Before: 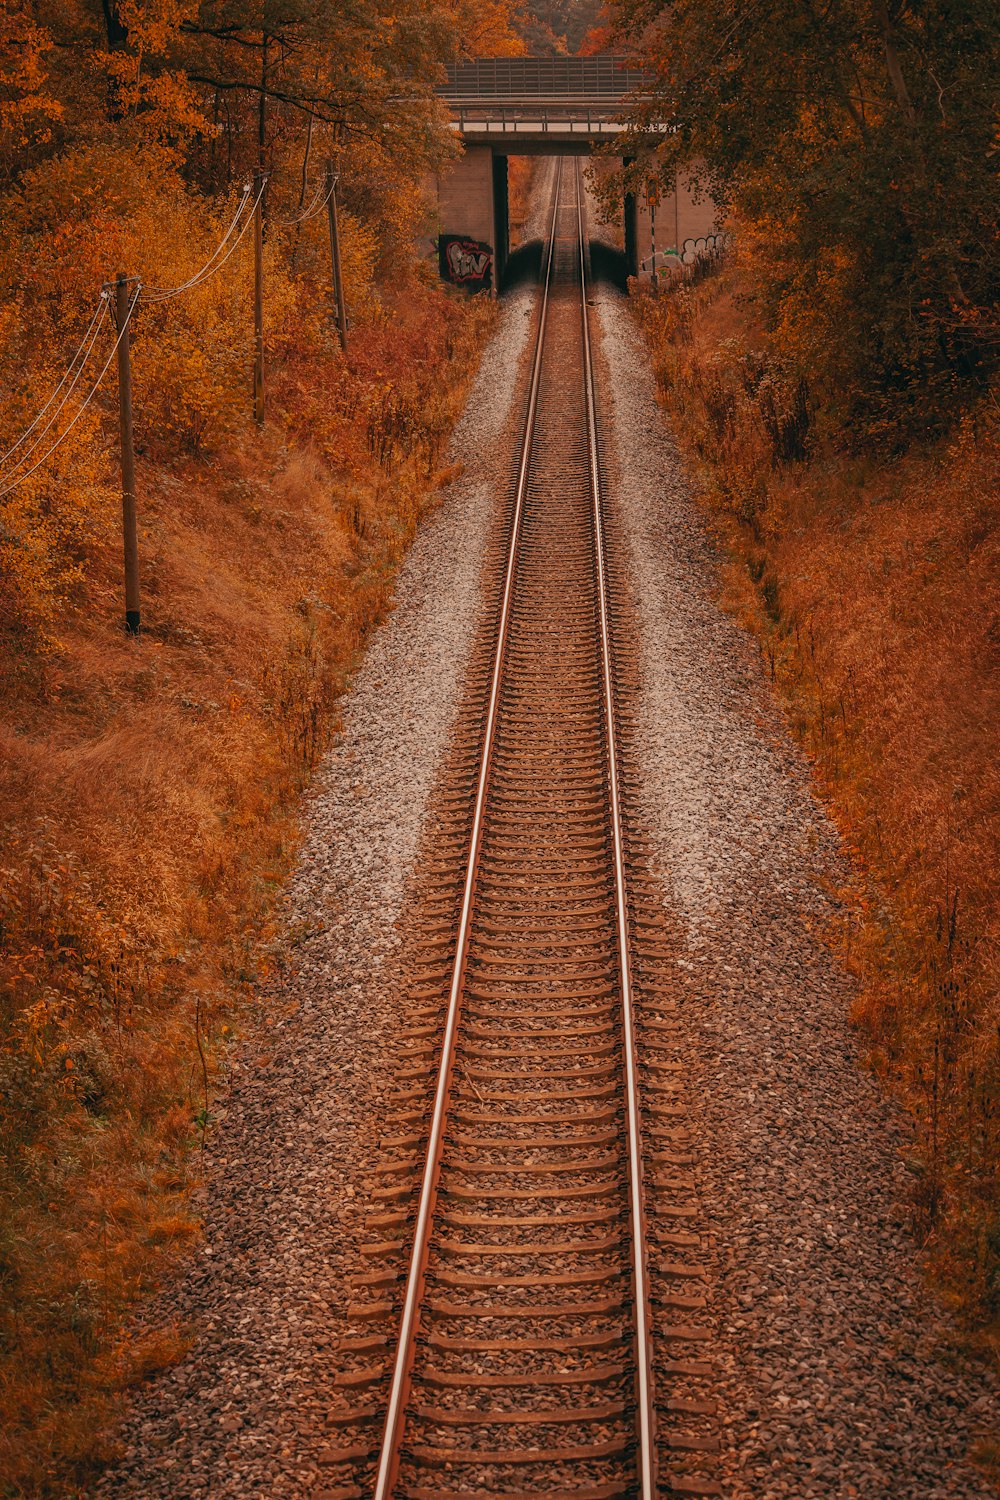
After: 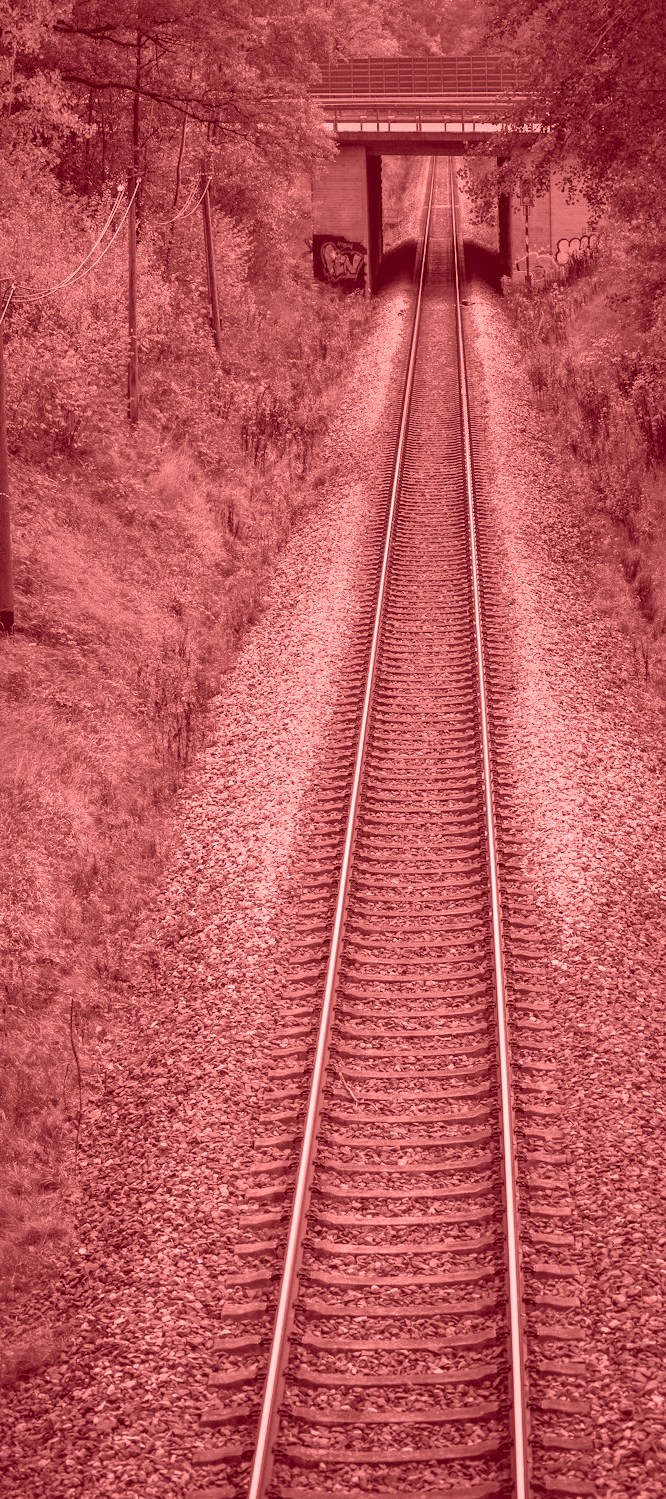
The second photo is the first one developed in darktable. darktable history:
colorize: saturation 60%, source mix 100%
local contrast: mode bilateral grid, contrast 30, coarseness 25, midtone range 0.2
crop and rotate: left 12.673%, right 20.66%
